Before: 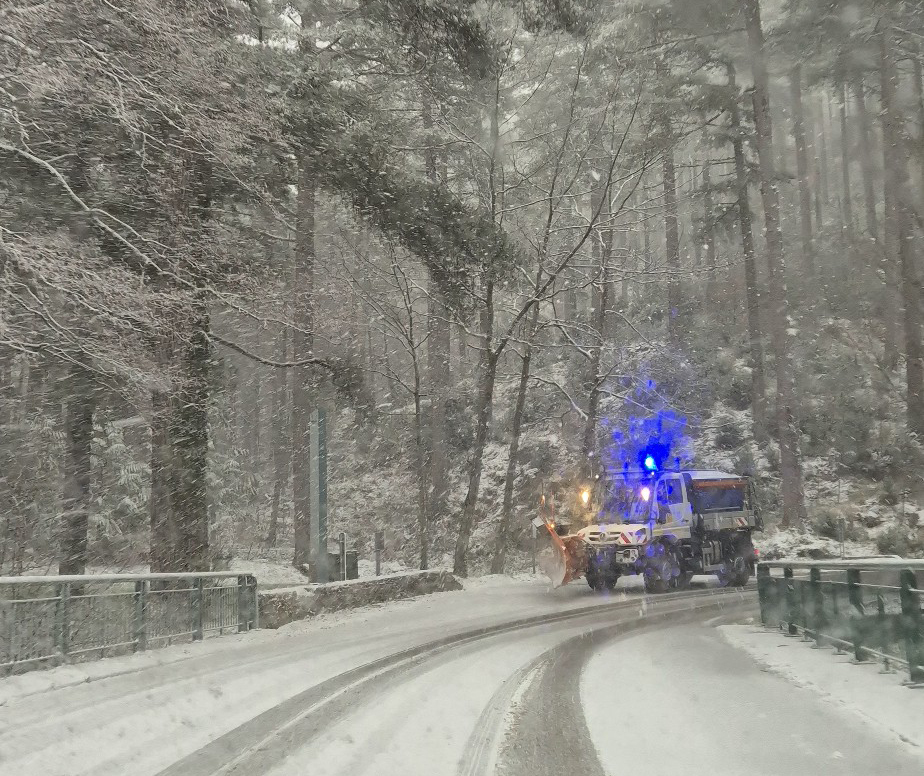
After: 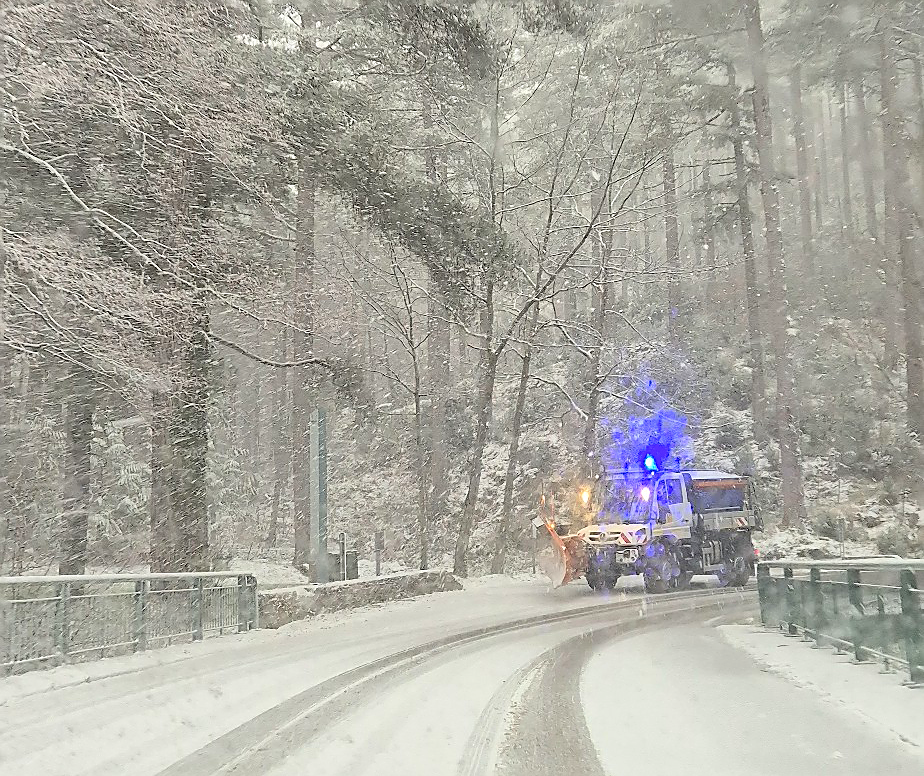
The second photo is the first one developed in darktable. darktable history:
contrast brightness saturation: contrast 0.101, brightness 0.313, saturation 0.146
sharpen: radius 1.401, amount 1.245, threshold 0.699
